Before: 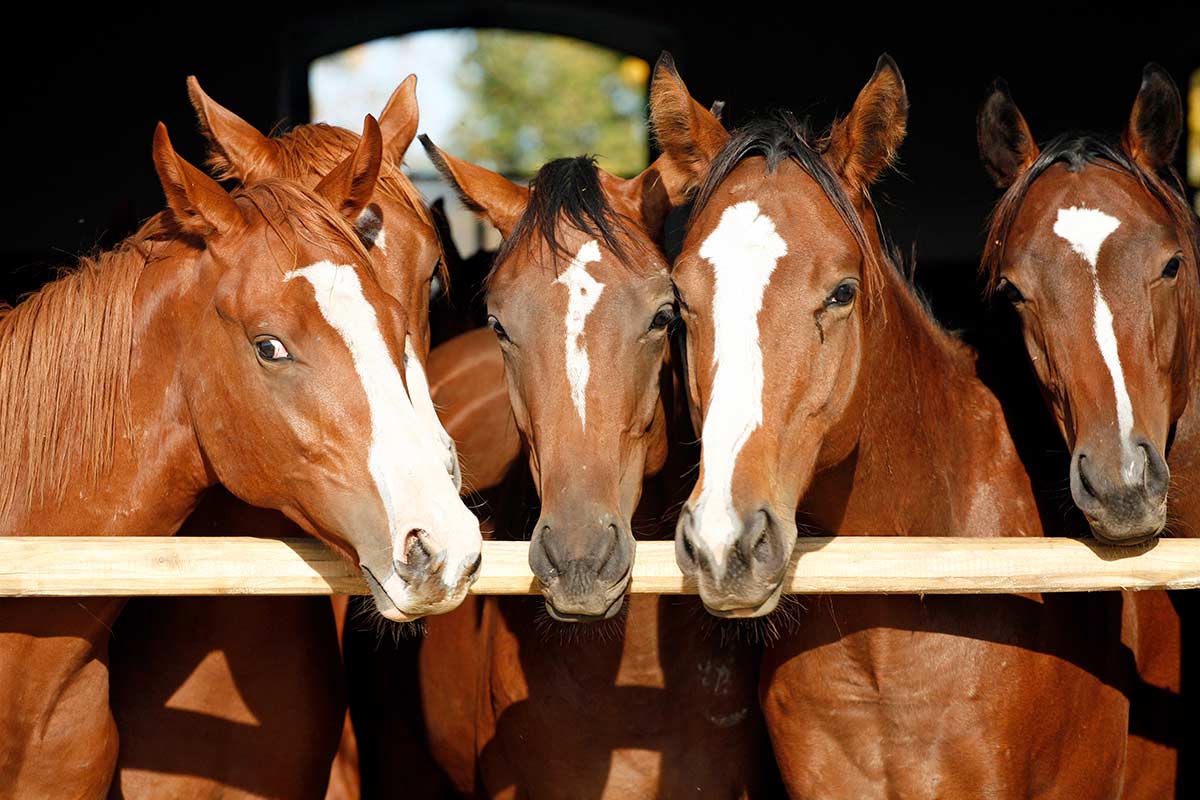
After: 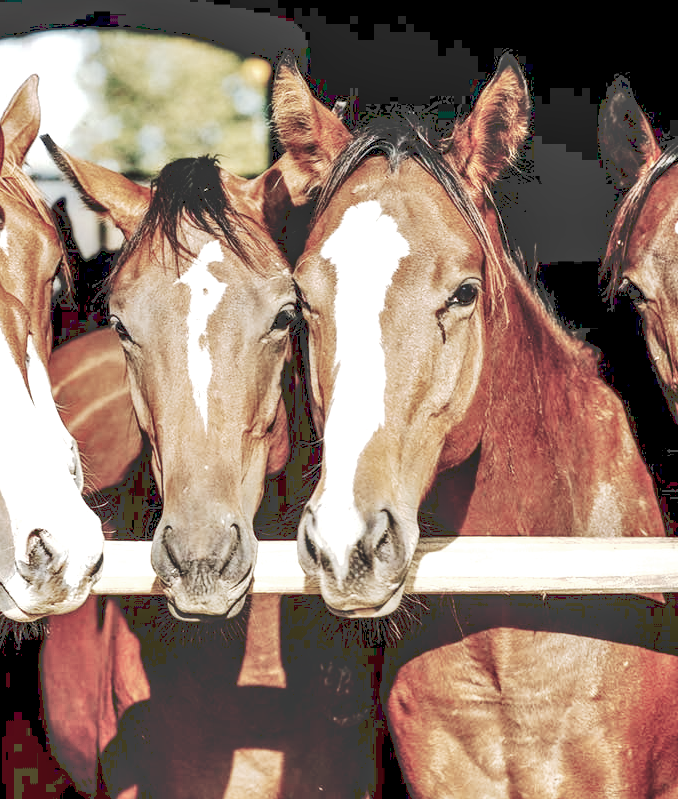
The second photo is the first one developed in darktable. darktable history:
local contrast: highlights 24%, detail 150%
tone curve: curves: ch0 [(0, 0) (0.003, 0.26) (0.011, 0.26) (0.025, 0.26) (0.044, 0.257) (0.069, 0.257) (0.1, 0.257) (0.136, 0.255) (0.177, 0.258) (0.224, 0.272) (0.277, 0.294) (0.335, 0.346) (0.399, 0.422) (0.468, 0.536) (0.543, 0.657) (0.623, 0.757) (0.709, 0.823) (0.801, 0.872) (0.898, 0.92) (1, 1)], preserve colors none
color zones: curves: ch0 [(0, 0.6) (0.129, 0.508) (0.193, 0.483) (0.429, 0.5) (0.571, 0.5) (0.714, 0.5) (0.857, 0.5) (1, 0.6)]; ch1 [(0, 0.481) (0.112, 0.245) (0.213, 0.223) (0.429, 0.233) (0.571, 0.231) (0.683, 0.242) (0.857, 0.296) (1, 0.481)]
crop: left 31.559%, top 0.01%, right 11.885%
velvia: on, module defaults
tone equalizer: -8 EV -0.002 EV, -7 EV 0.005 EV, -6 EV -0.034 EV, -5 EV 0.015 EV, -4 EV -0.019 EV, -3 EV 0.026 EV, -2 EV -0.076 EV, -1 EV -0.319 EV, +0 EV -0.602 EV
exposure: black level correction 0.001, exposure 1.12 EV, compensate highlight preservation false
